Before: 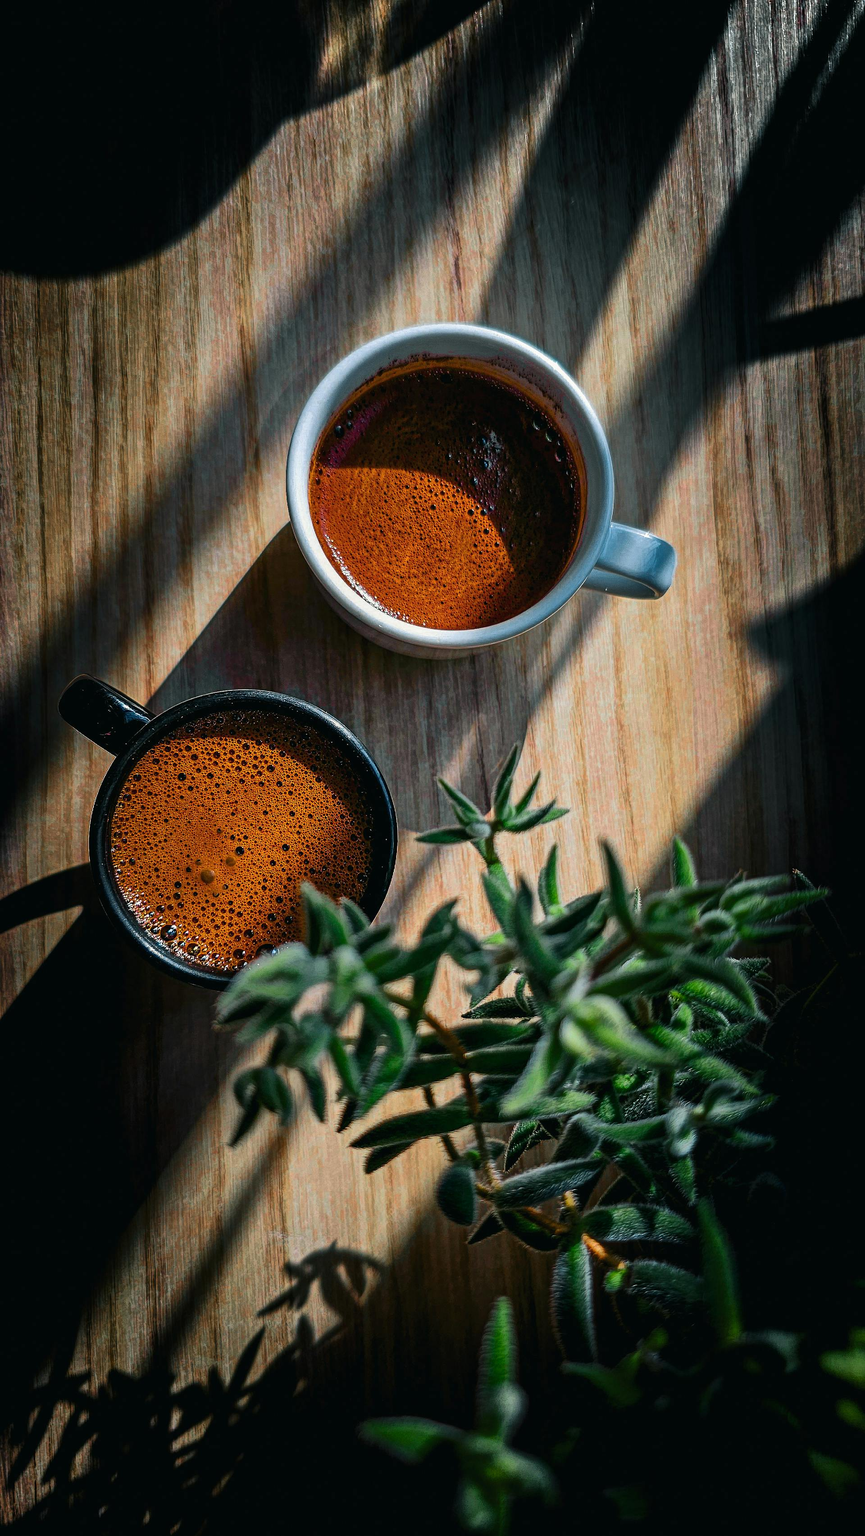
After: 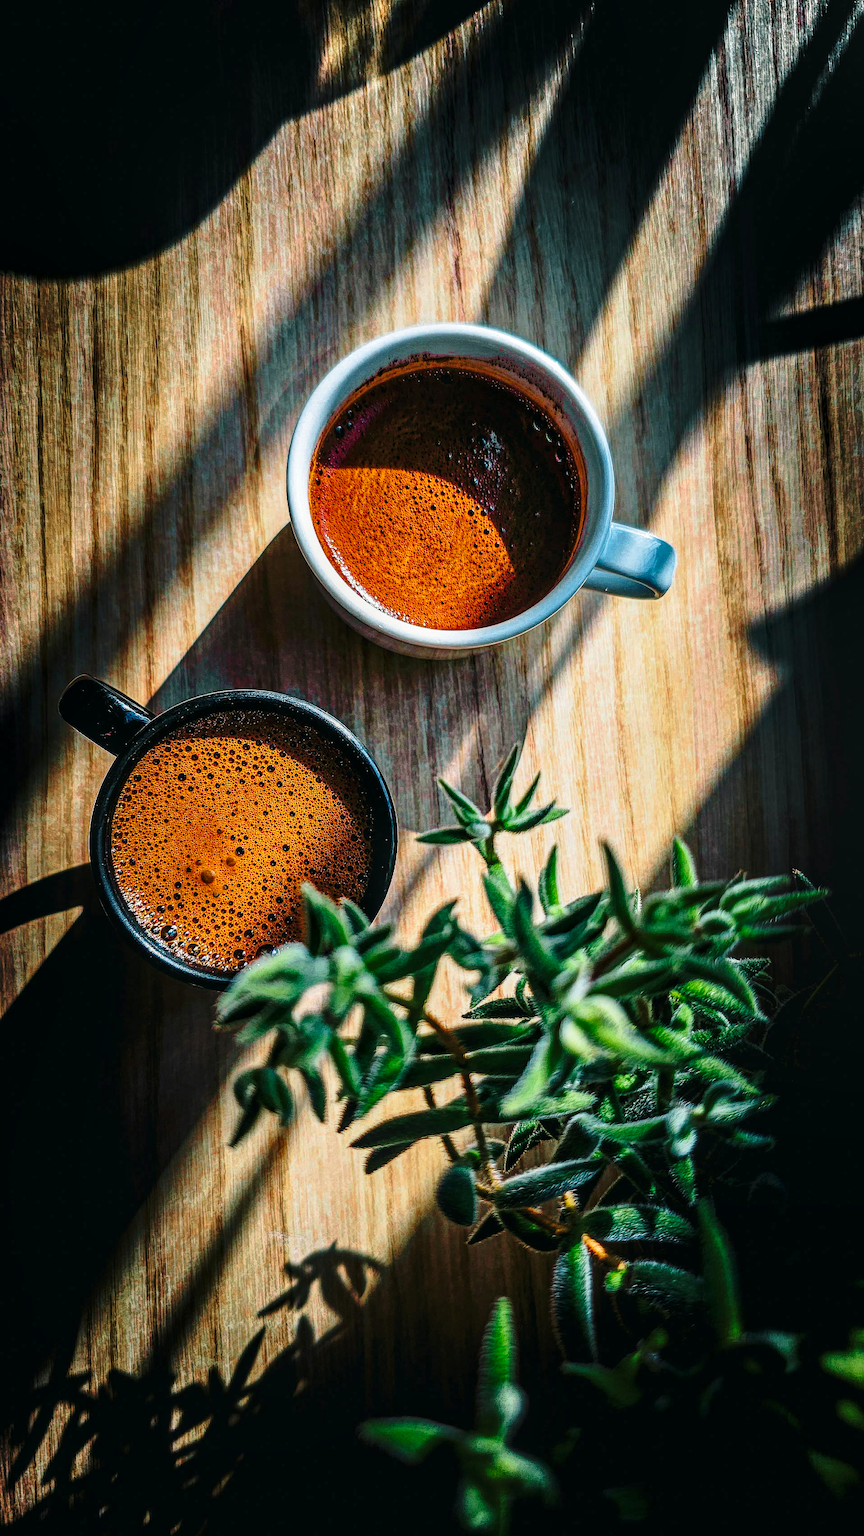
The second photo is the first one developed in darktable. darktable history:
local contrast: on, module defaults
base curve: curves: ch0 [(0, 0) (0.028, 0.03) (0.121, 0.232) (0.46, 0.748) (0.859, 0.968) (1, 1)], preserve colors none
velvia: on, module defaults
